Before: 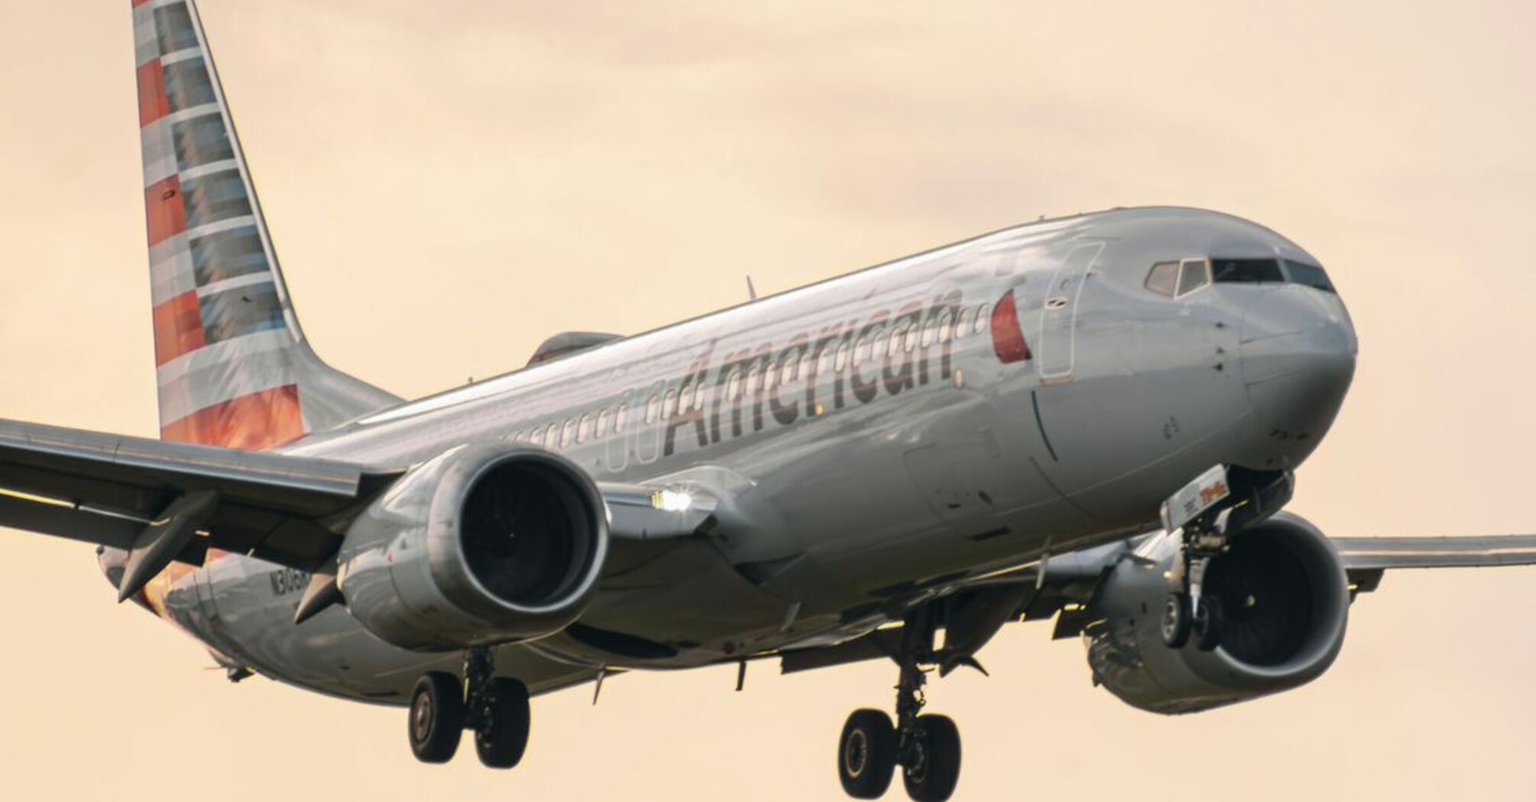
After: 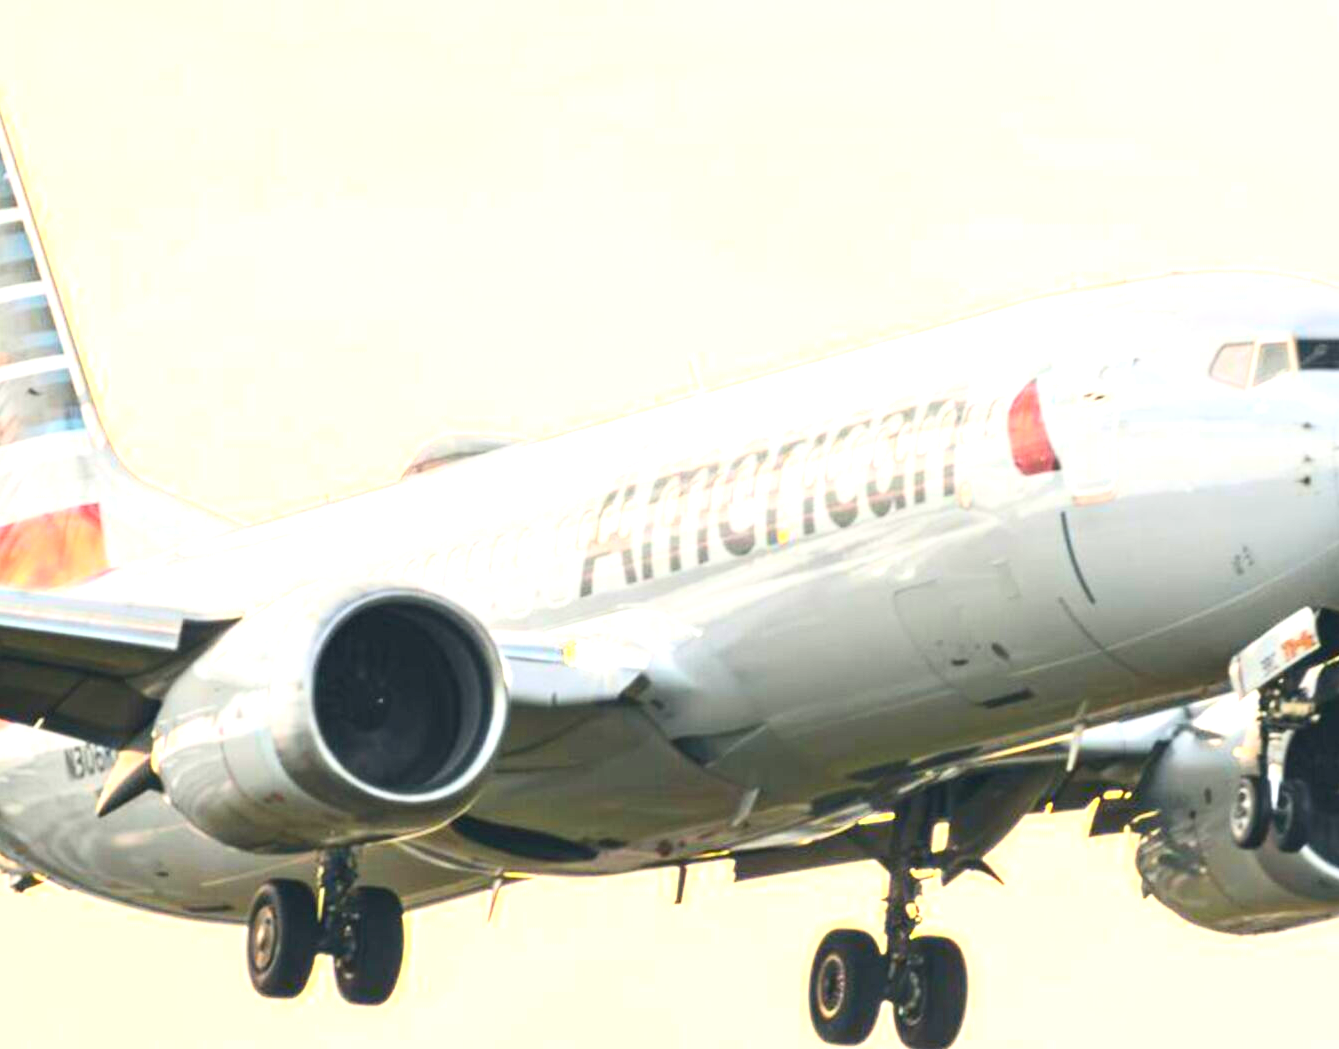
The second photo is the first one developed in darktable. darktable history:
contrast brightness saturation: contrast 0.243, brightness 0.253, saturation 0.39
crop and rotate: left 14.407%, right 18.973%
levels: levels [0, 0.476, 0.951]
exposure: black level correction 0, exposure 1.2 EV, compensate highlight preservation false
